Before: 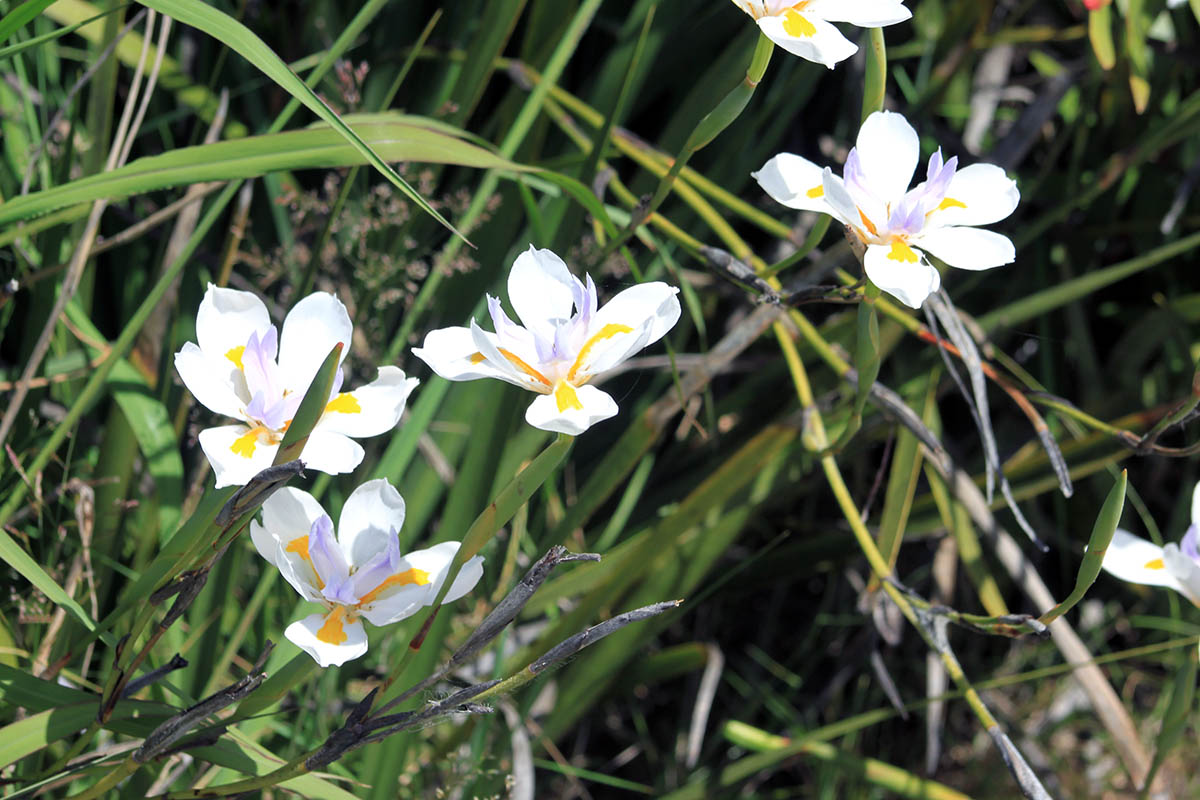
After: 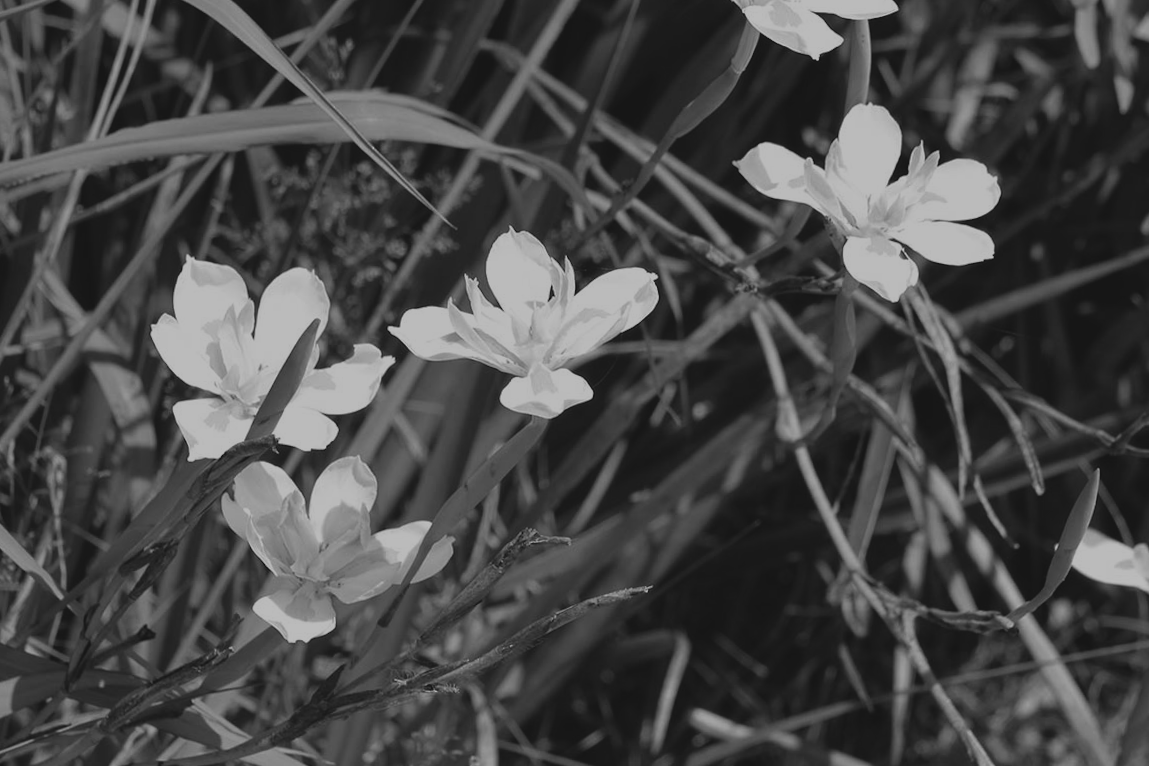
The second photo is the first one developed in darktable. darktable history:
exposure: black level correction -0.016, exposure -1.018 EV, compensate highlight preservation false
crop and rotate: angle -1.69°
monochrome: on, module defaults
